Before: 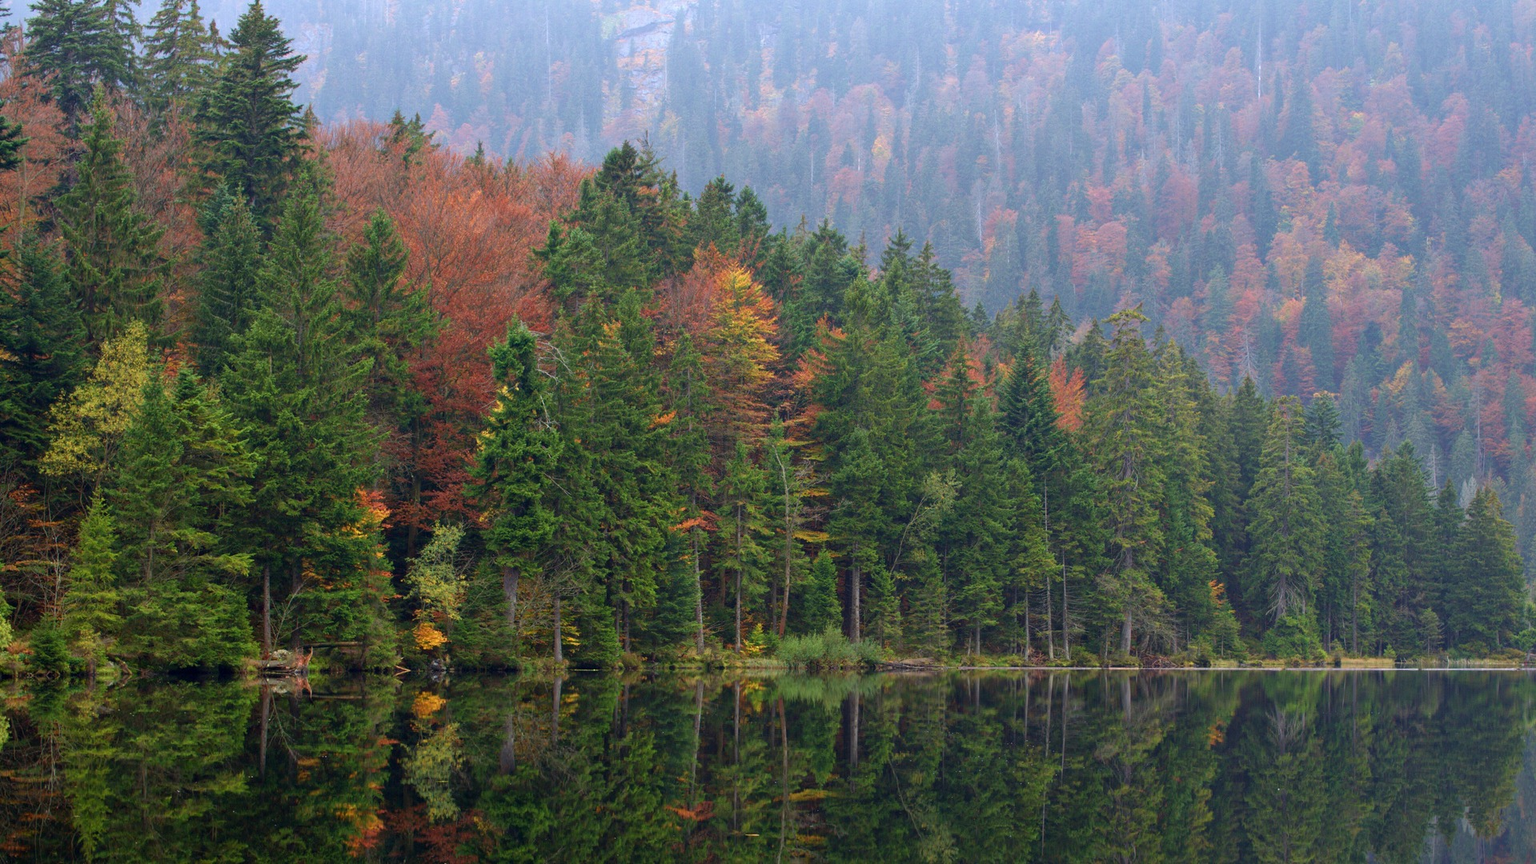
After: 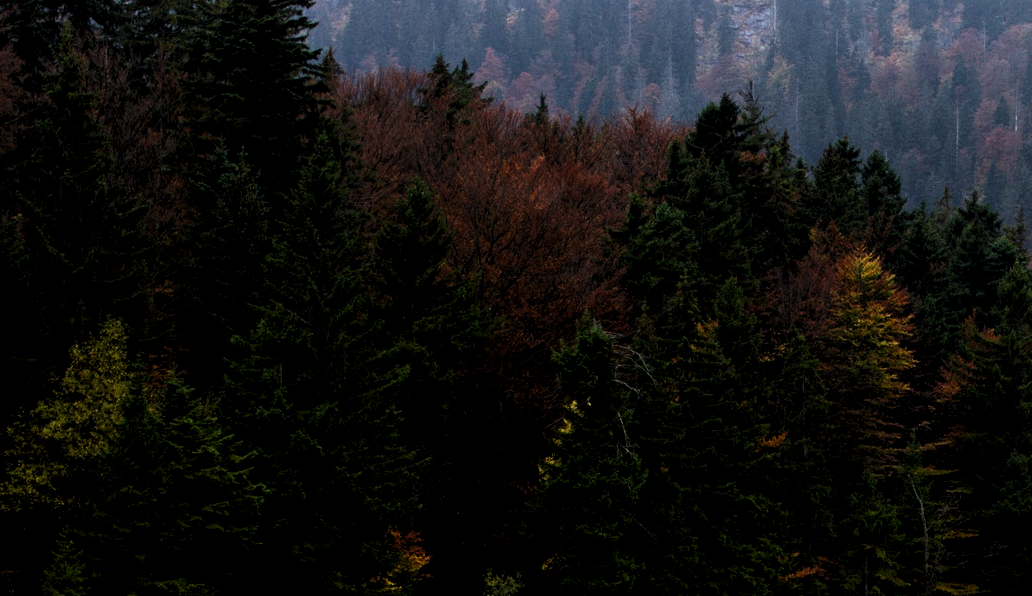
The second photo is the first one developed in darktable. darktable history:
levels: levels [0.116, 0.574, 1]
crop and rotate: left 3.043%, top 7.681%, right 43.156%, bottom 37.087%
contrast brightness saturation: brightness -0.533
